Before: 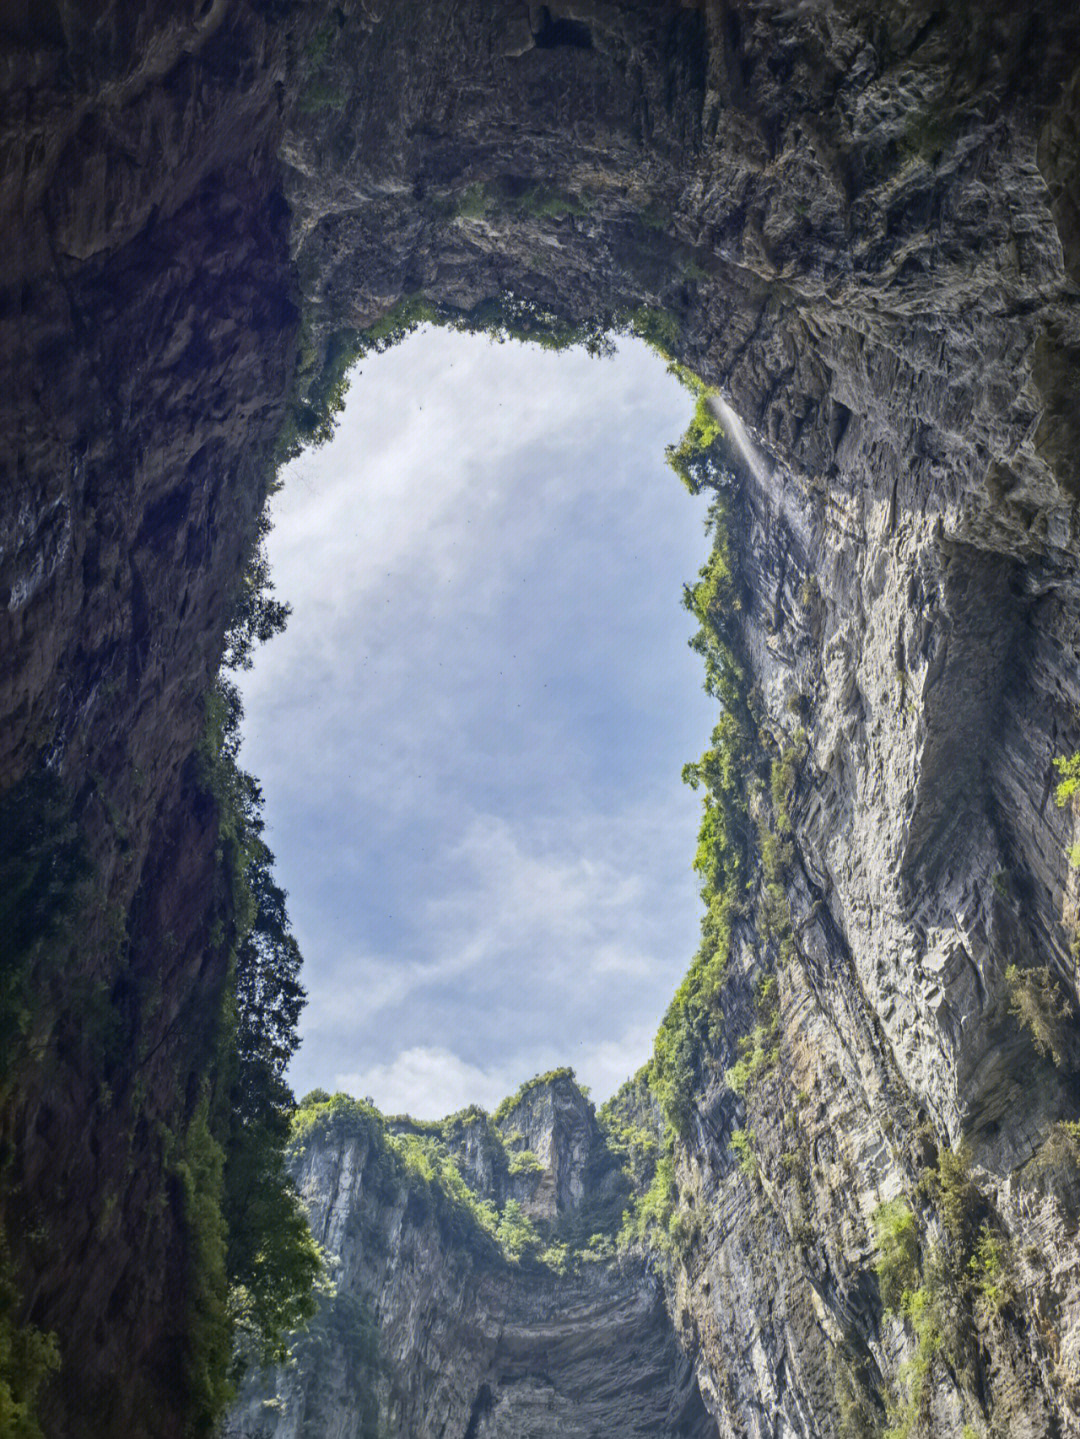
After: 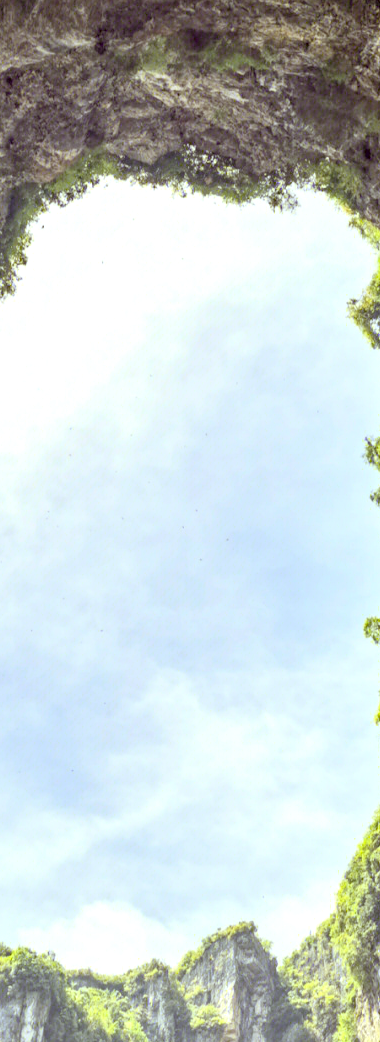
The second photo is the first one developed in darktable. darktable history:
exposure: black level correction 0.012, exposure 0.7 EV, compensate exposure bias true, compensate highlight preservation false
contrast brightness saturation: contrast 0.14, brightness 0.21
color correction: highlights a* -5.3, highlights b* 9.8, shadows a* 9.8, shadows b* 24.26
crop and rotate: left 29.476%, top 10.214%, right 35.32%, bottom 17.333%
